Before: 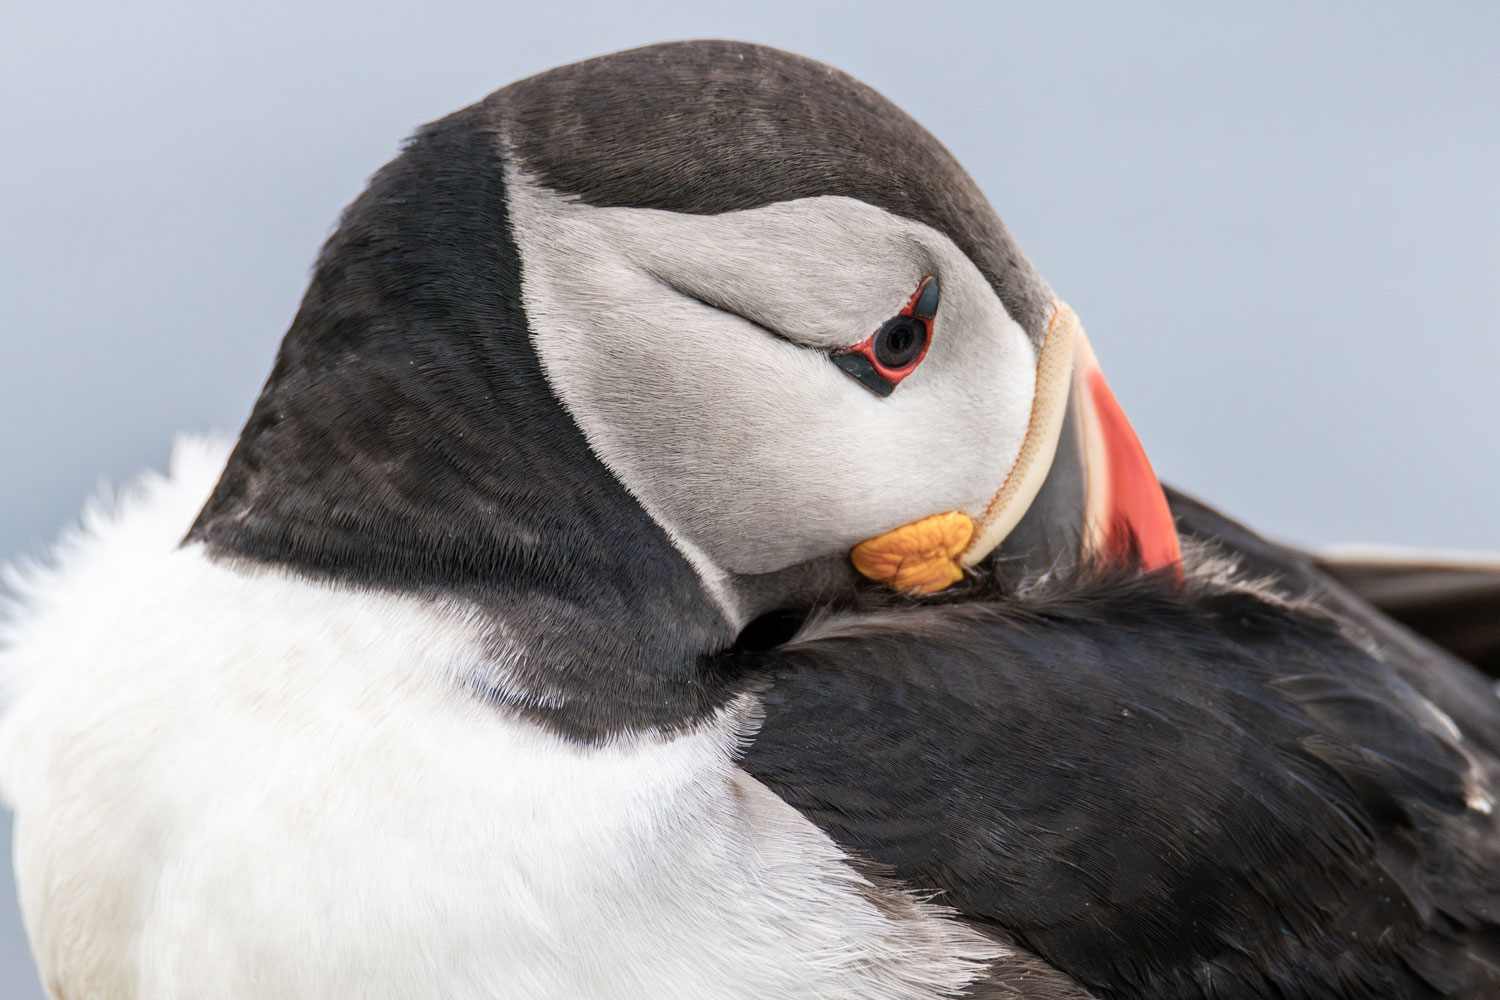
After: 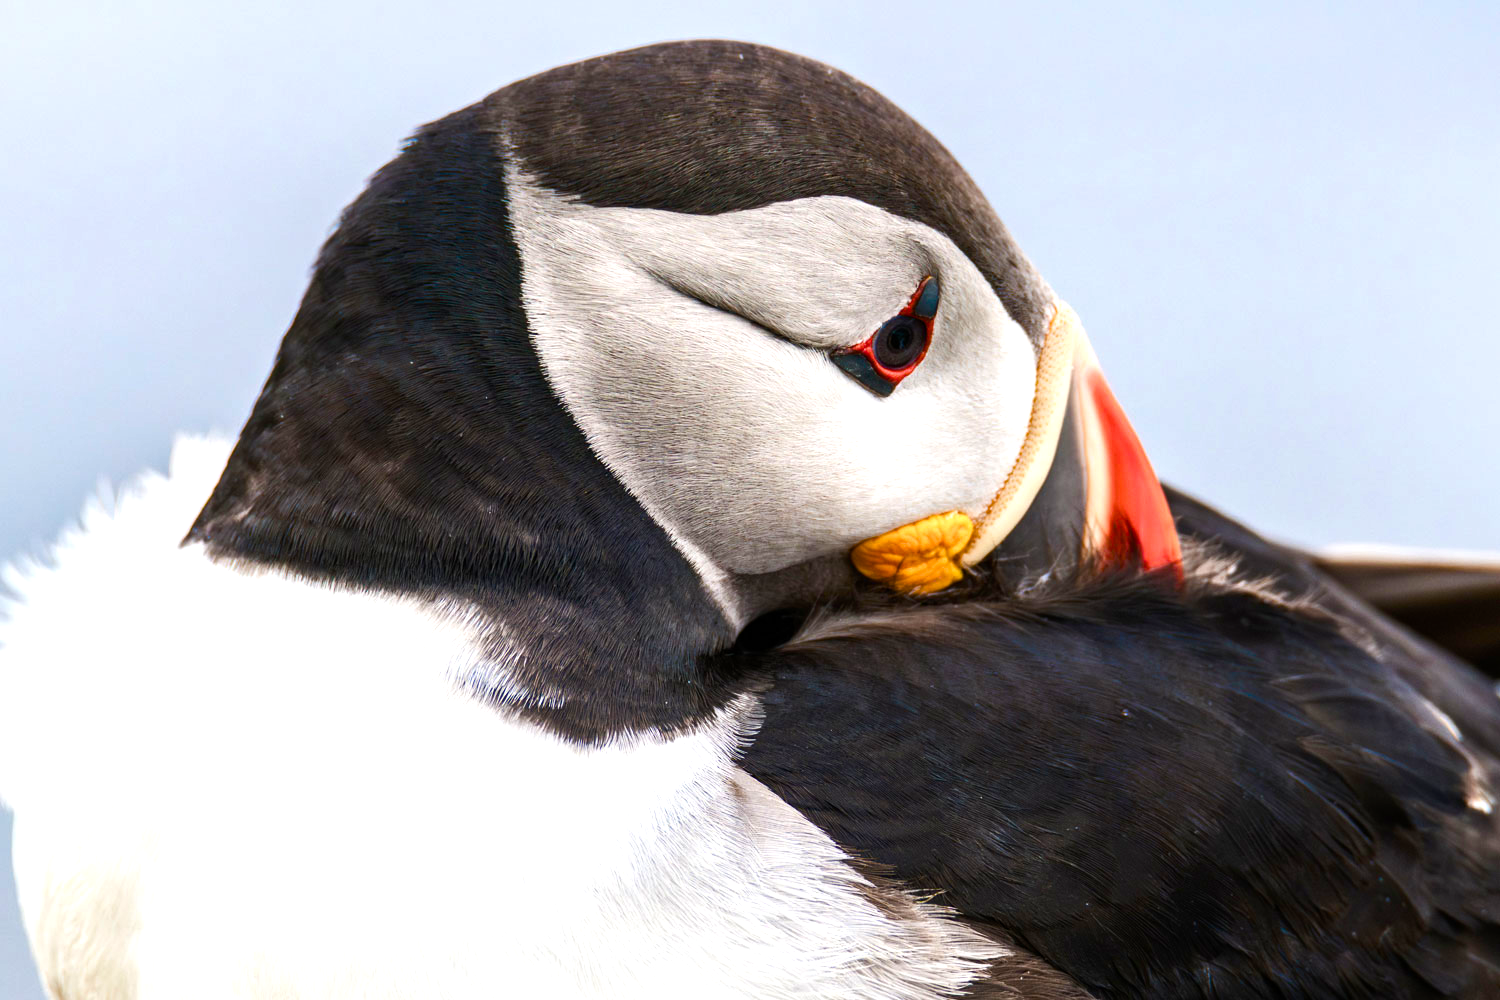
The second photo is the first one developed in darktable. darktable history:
tone curve: curves: ch0 [(0, 0) (0.266, 0.247) (0.741, 0.751) (1, 1)], color space Lab, linked channels, preserve colors none
color balance rgb: power › hue 75.5°, linear chroma grading › global chroma 25.22%, perceptual saturation grading › global saturation 0.207%, perceptual saturation grading › highlights -29.072%, perceptual saturation grading › mid-tones 30.041%, perceptual saturation grading › shadows 60.04%, perceptual brilliance grading › global brilliance 15.032%, perceptual brilliance grading › shadows -35.337%, global vibrance 34.434%
